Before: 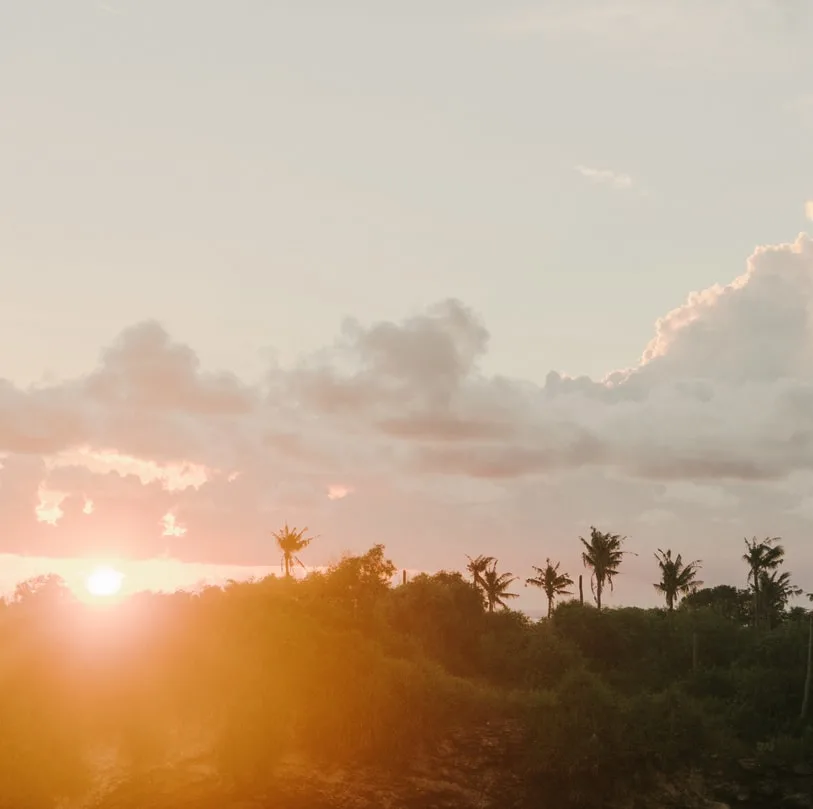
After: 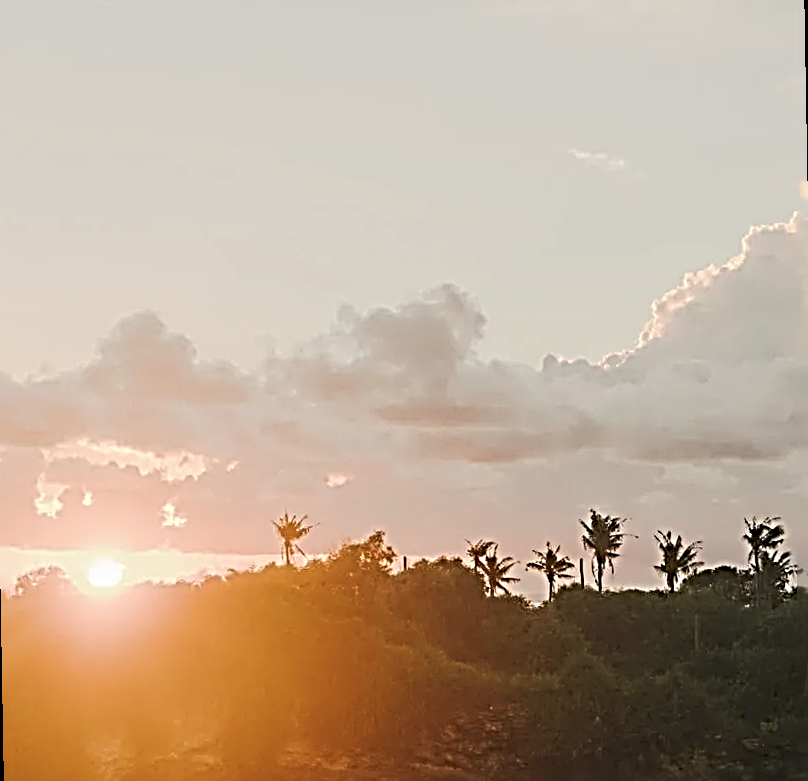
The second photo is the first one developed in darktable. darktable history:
rotate and perspective: rotation -1°, crop left 0.011, crop right 0.989, crop top 0.025, crop bottom 0.975
sharpen: radius 4.001, amount 2
tone curve: curves: ch0 [(0, 0) (0.003, 0.04) (0.011, 0.053) (0.025, 0.077) (0.044, 0.104) (0.069, 0.127) (0.1, 0.15) (0.136, 0.177) (0.177, 0.215) (0.224, 0.254) (0.277, 0.3) (0.335, 0.355) (0.399, 0.41) (0.468, 0.477) (0.543, 0.554) (0.623, 0.636) (0.709, 0.72) (0.801, 0.804) (0.898, 0.892) (1, 1)], preserve colors none
